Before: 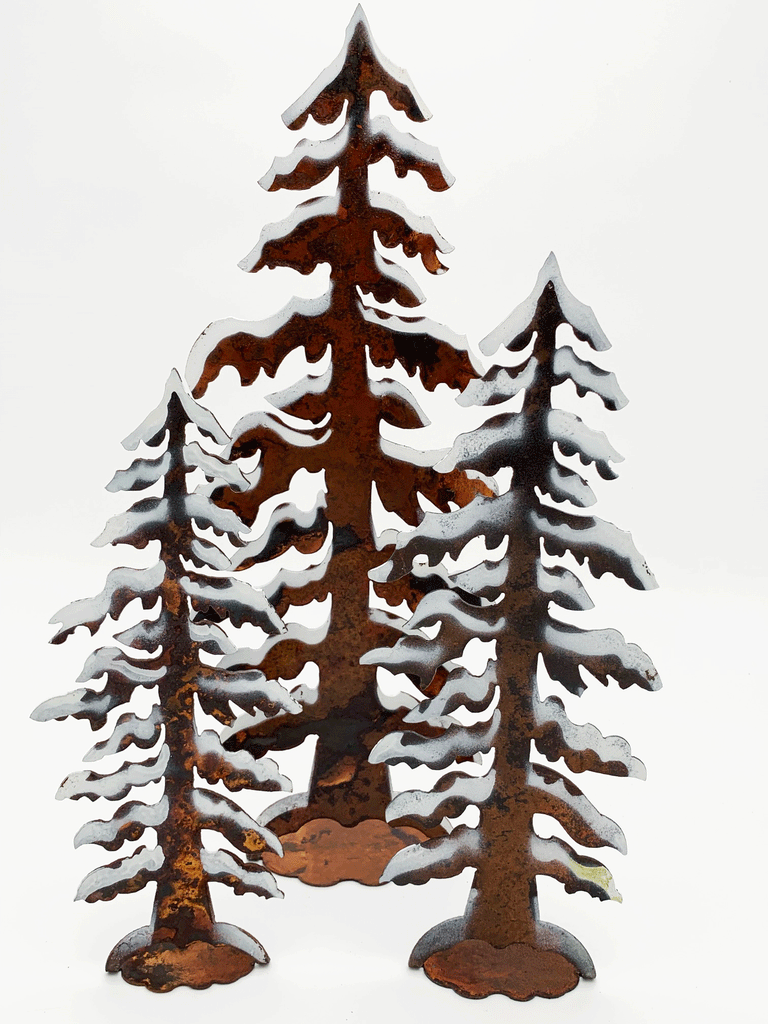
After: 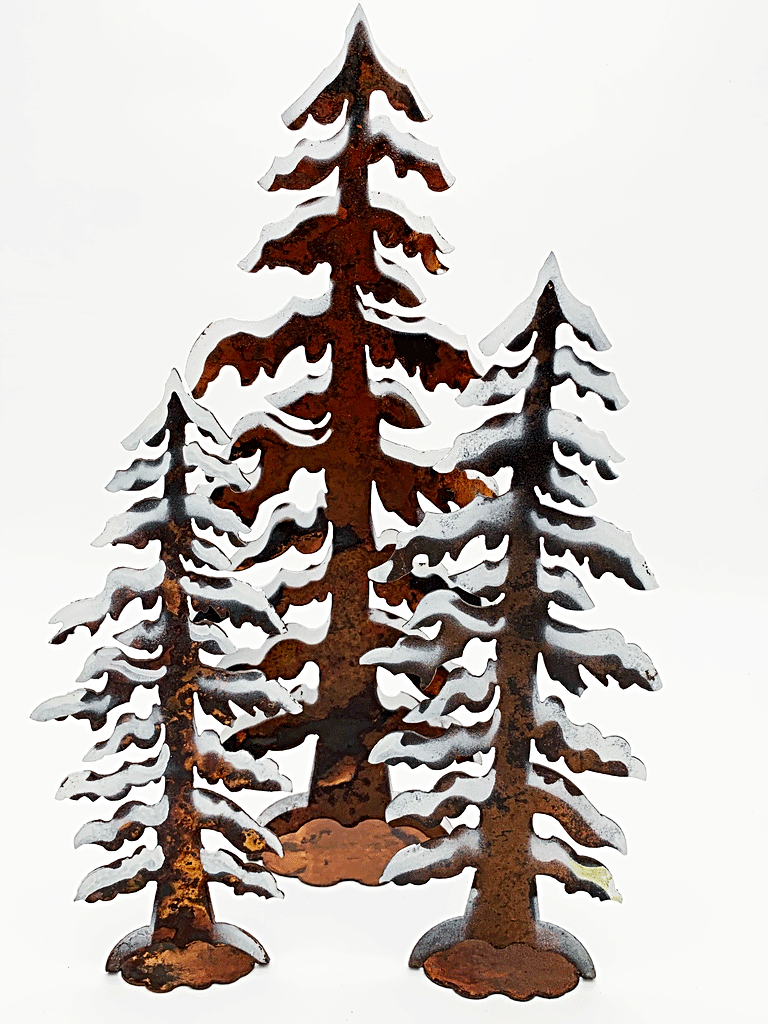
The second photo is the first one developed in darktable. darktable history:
sharpen: radius 3.119
tone curve: curves: ch0 [(0, 0) (0.004, 0.002) (0.02, 0.013) (0.218, 0.218) (0.664, 0.718) (0.832, 0.873) (1, 1)], preserve colors none
